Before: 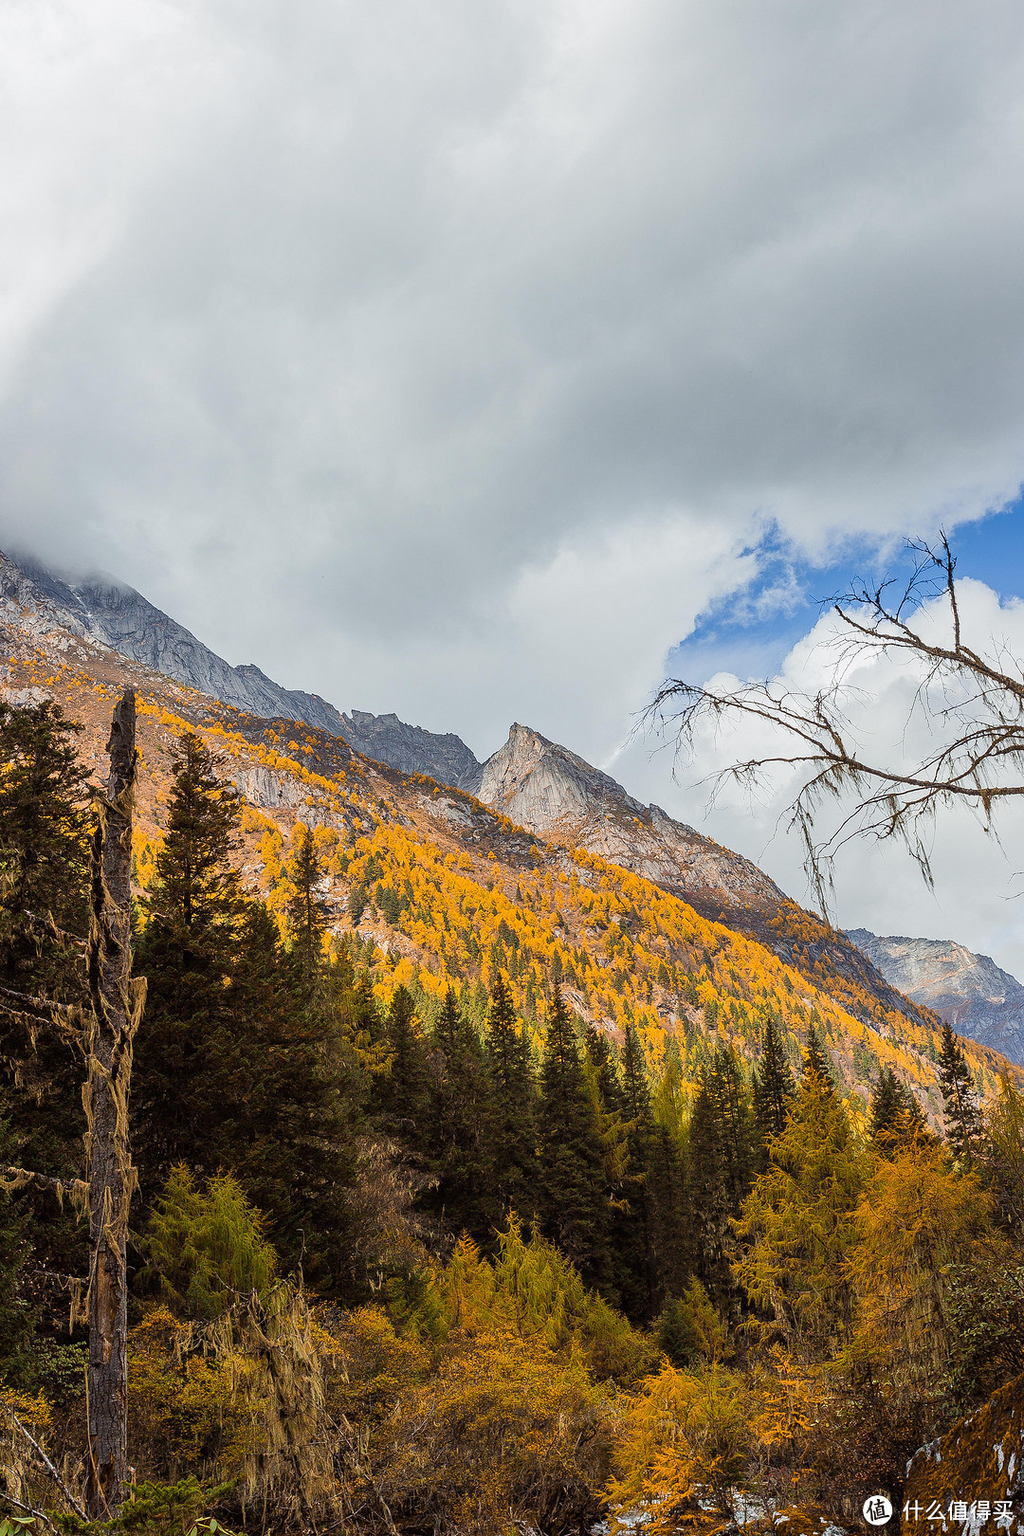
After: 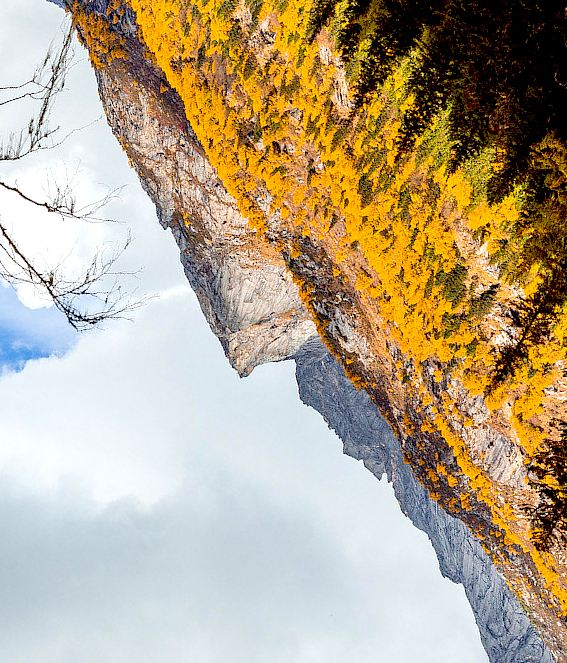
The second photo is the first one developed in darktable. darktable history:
exposure: black level correction 0.041, exposure 0.499 EV, compensate highlight preservation false
crop and rotate: angle 148.03°, left 9.222%, top 15.68%, right 4.434%, bottom 17.042%
